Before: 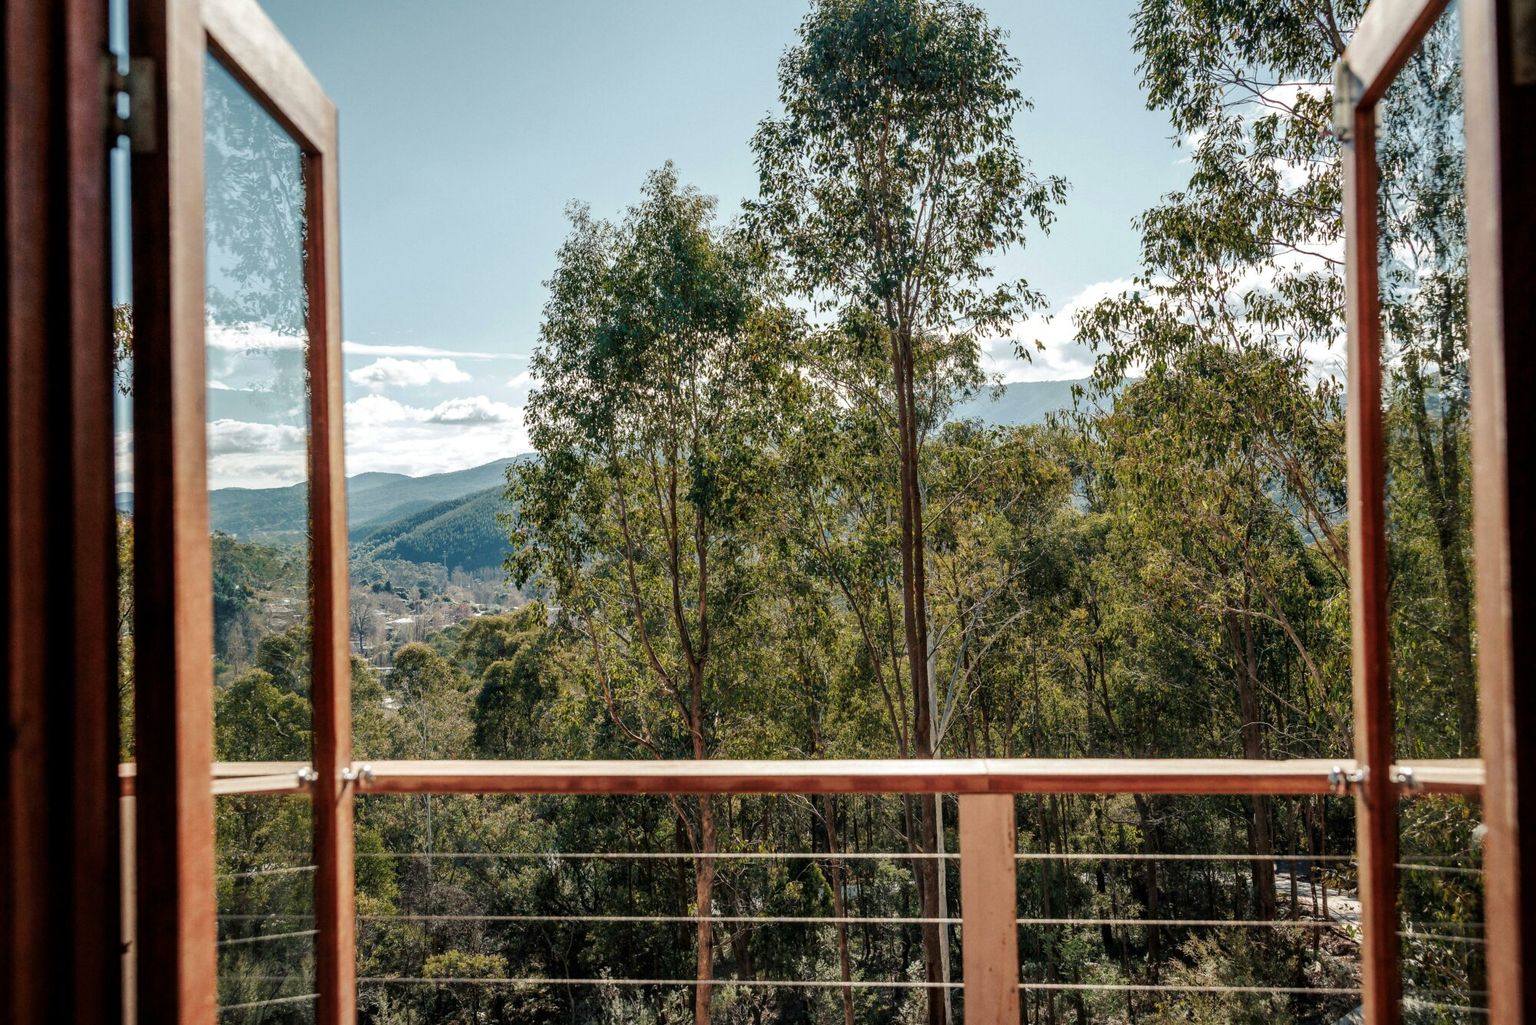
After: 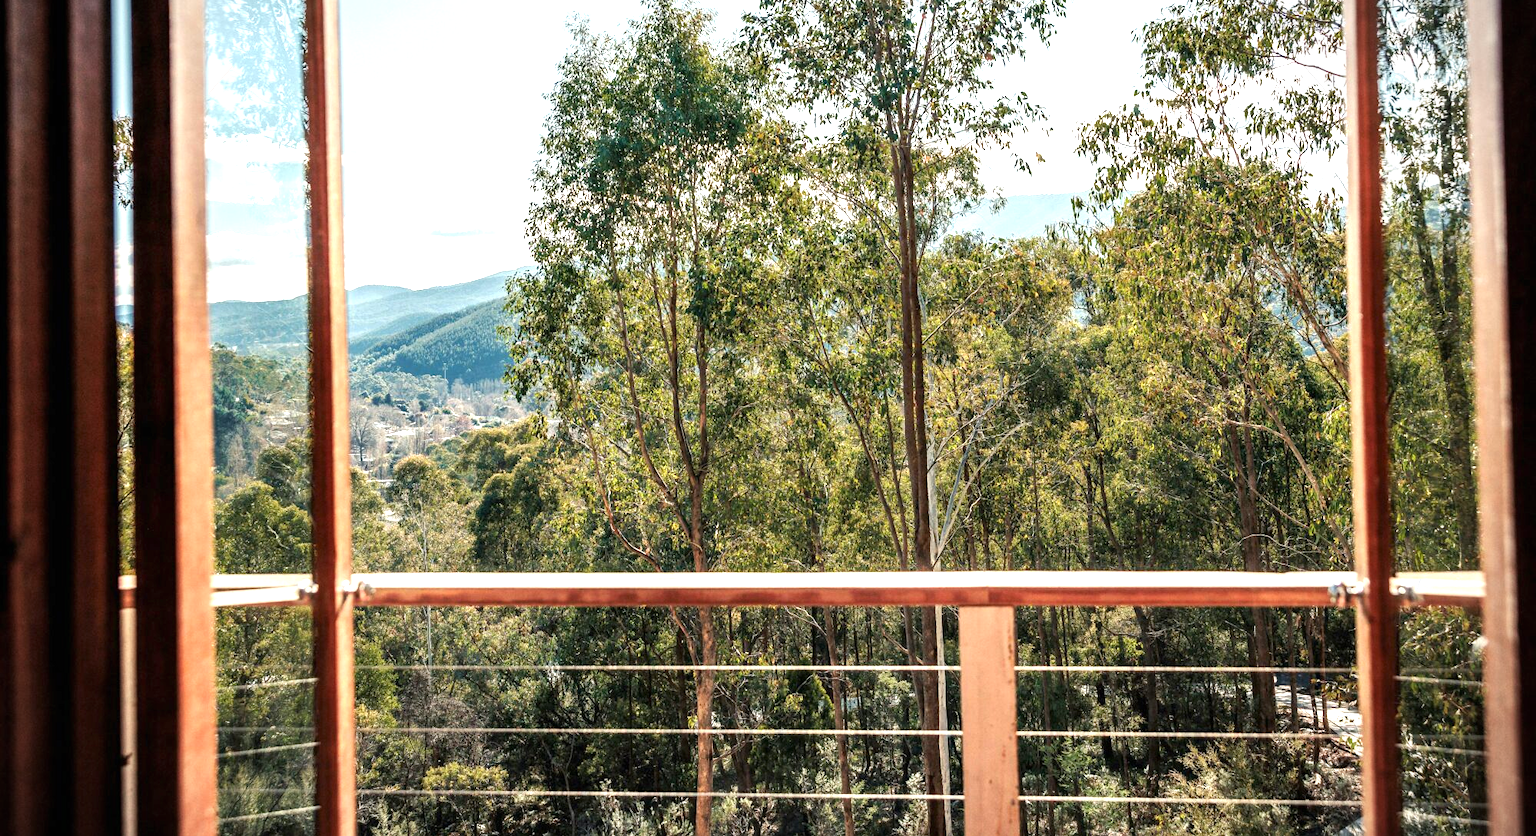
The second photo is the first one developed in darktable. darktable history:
vignetting: fall-off start 88.32%, fall-off radius 44.15%, width/height ratio 1.156, unbound false
crop and rotate: top 18.352%
exposure: black level correction 0, exposure 1.107 EV, compensate exposure bias true, compensate highlight preservation false
